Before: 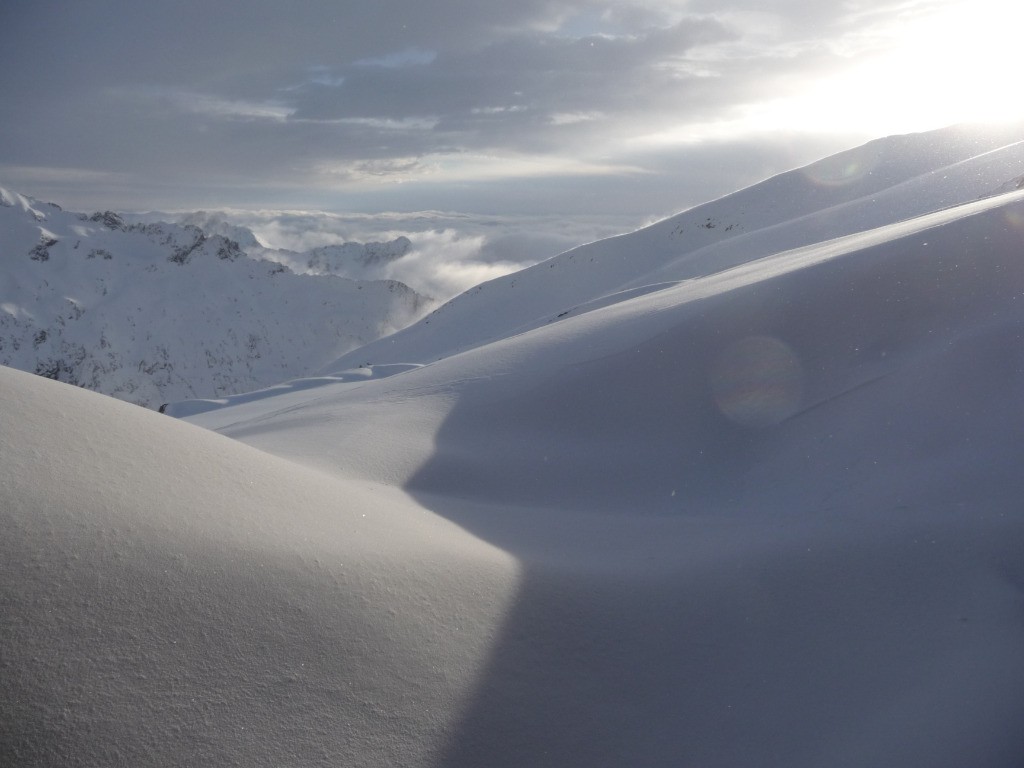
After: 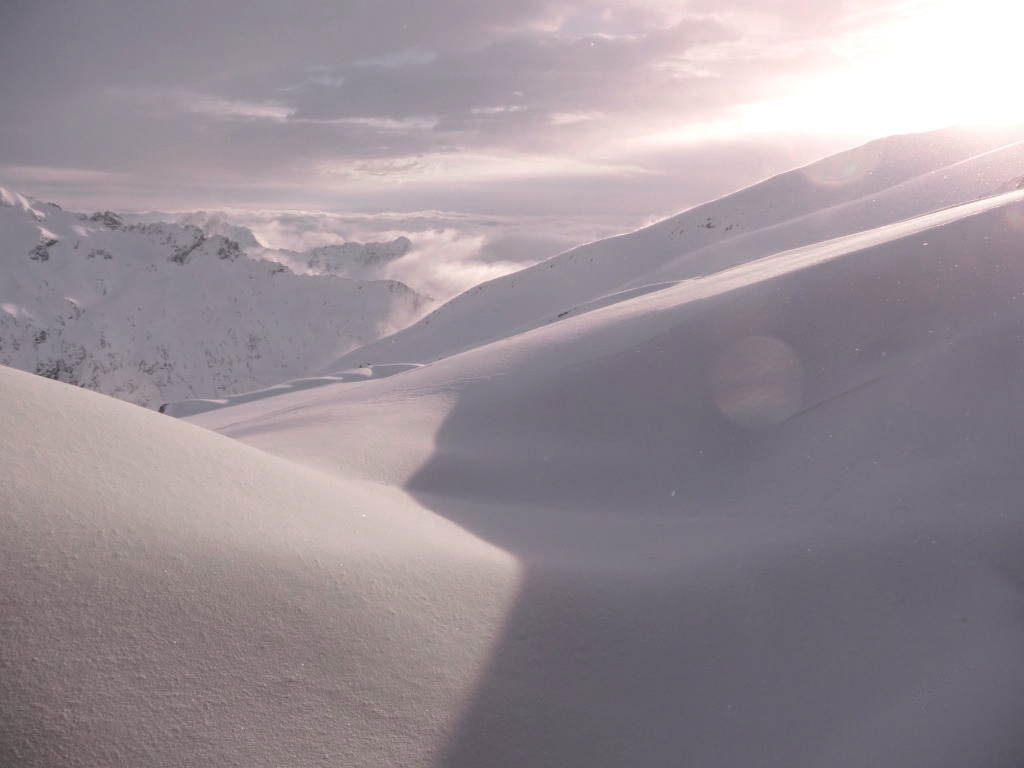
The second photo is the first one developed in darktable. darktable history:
color correction: highlights a* 12.23, highlights b* 5.41
color zones: curves: ch0 [(0, 0.6) (0.129, 0.508) (0.193, 0.483) (0.429, 0.5) (0.571, 0.5) (0.714, 0.5) (0.857, 0.5) (1, 0.6)]; ch1 [(0, 0.481) (0.112, 0.245) (0.213, 0.223) (0.429, 0.233) (0.571, 0.231) (0.683, 0.242) (0.857, 0.296) (1, 0.481)]
contrast brightness saturation: brightness 0.15
